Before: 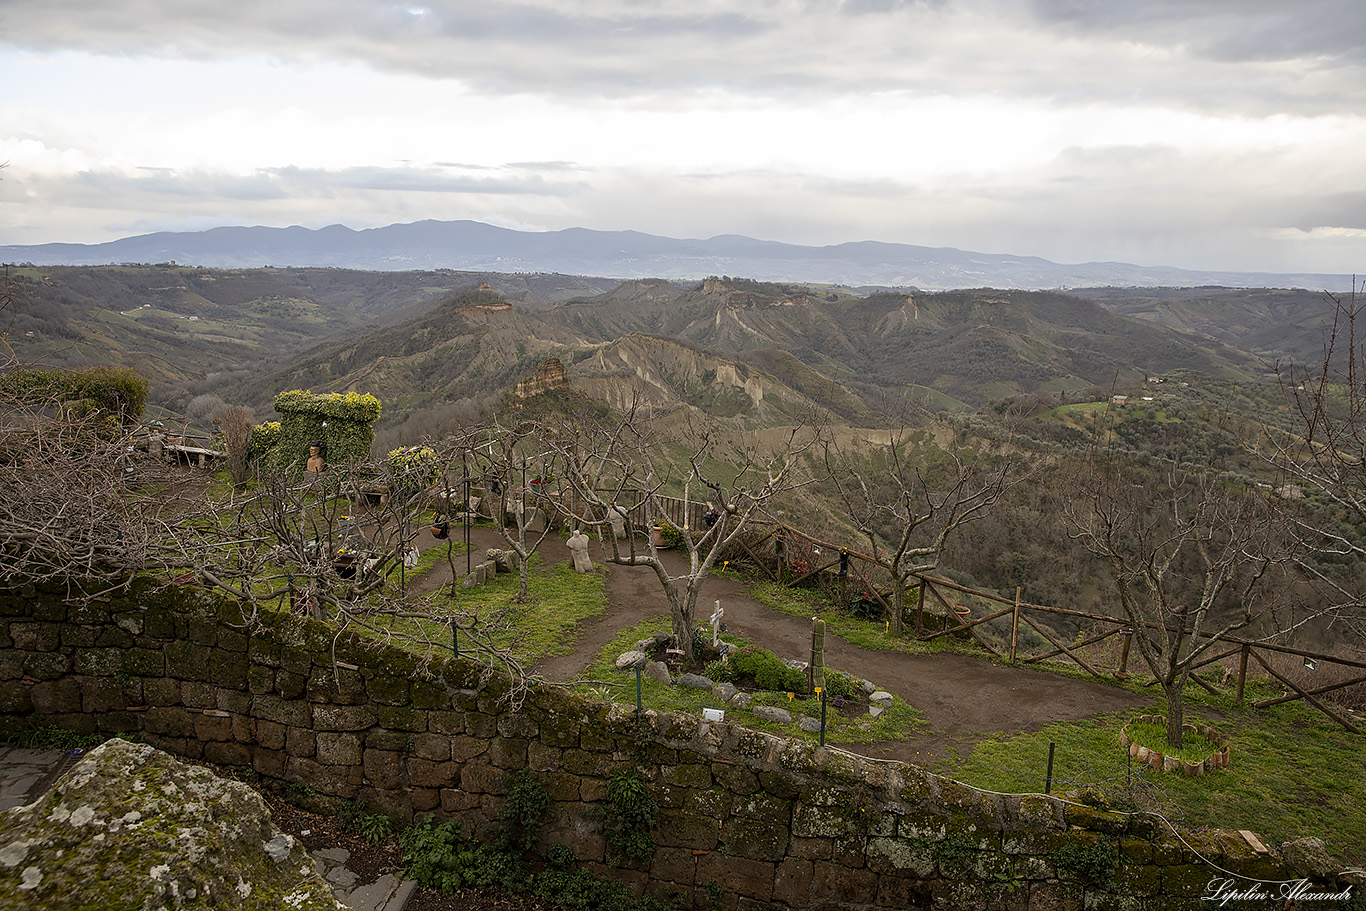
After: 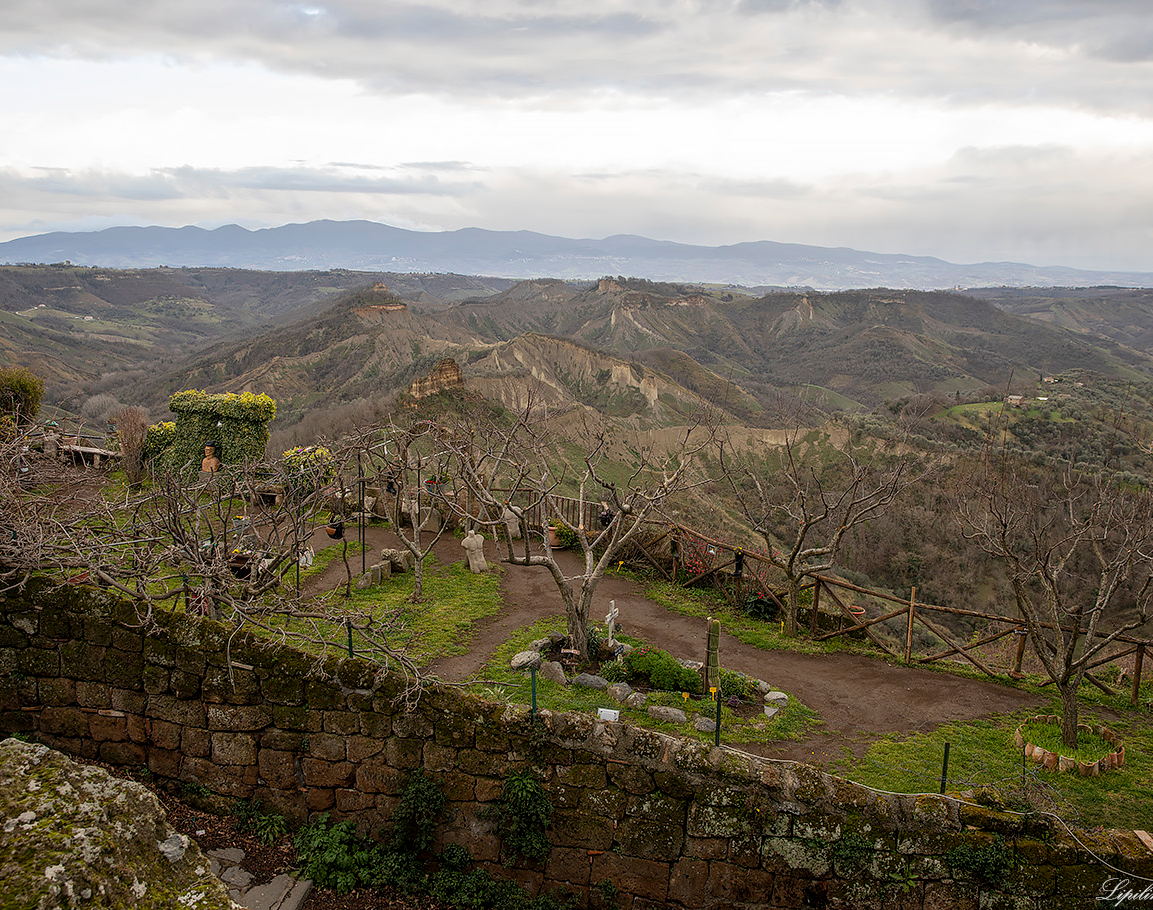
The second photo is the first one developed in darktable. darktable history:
crop: left 7.712%, right 7.822%
tone equalizer: on, module defaults
local contrast: detail 110%
